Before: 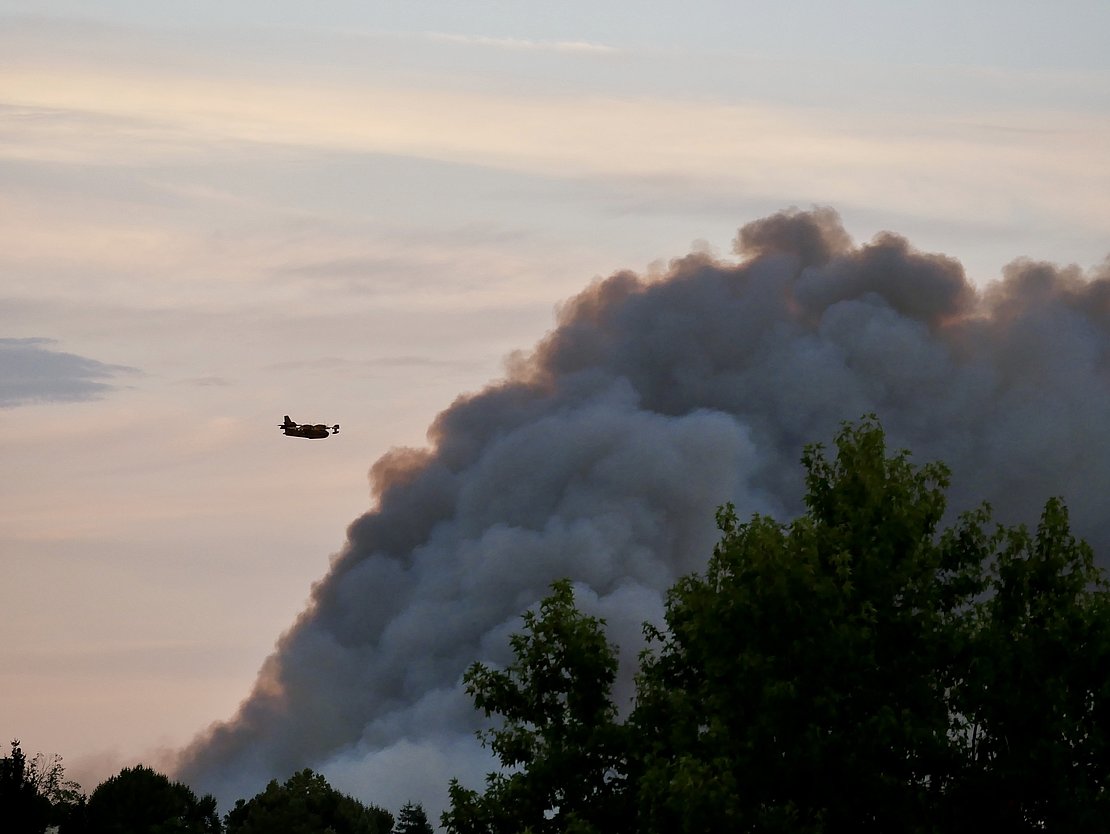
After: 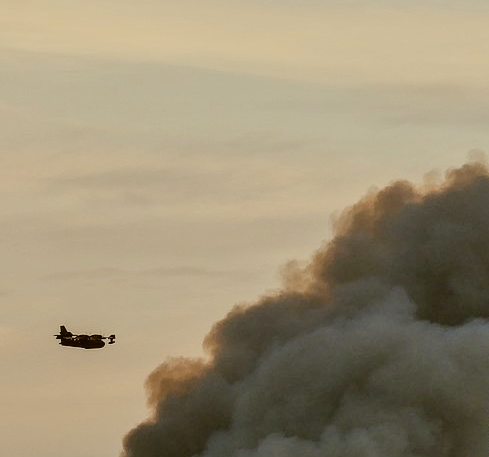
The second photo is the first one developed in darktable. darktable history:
local contrast: on, module defaults
crop: left 20.248%, top 10.86%, right 35.675%, bottom 34.321%
color correction: highlights a* -1.43, highlights b* 10.12, shadows a* 0.395, shadows b* 19.35
filmic rgb: black relative exposure -7.65 EV, white relative exposure 4.56 EV, hardness 3.61
